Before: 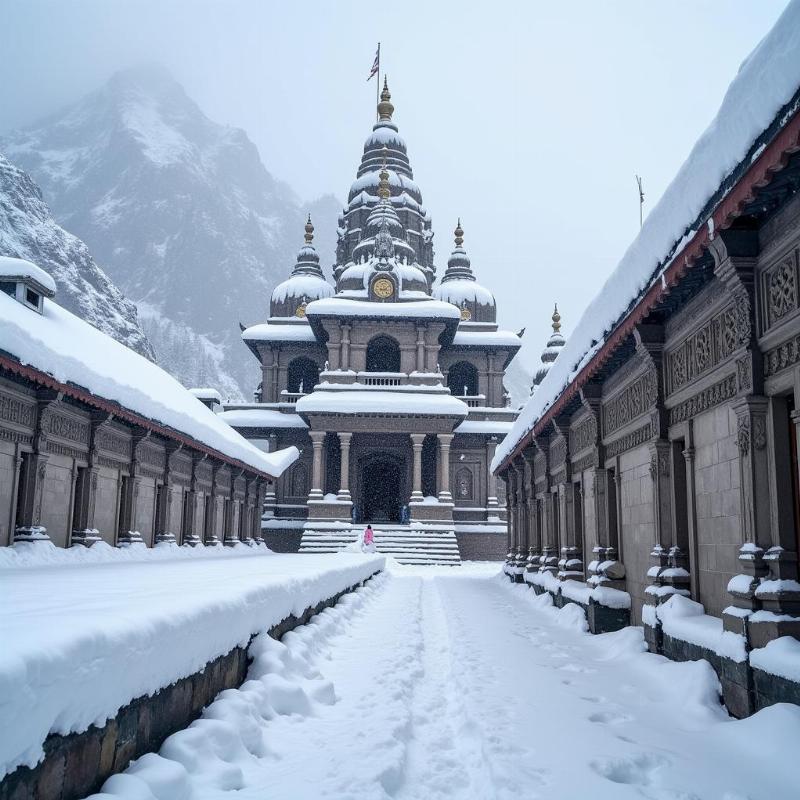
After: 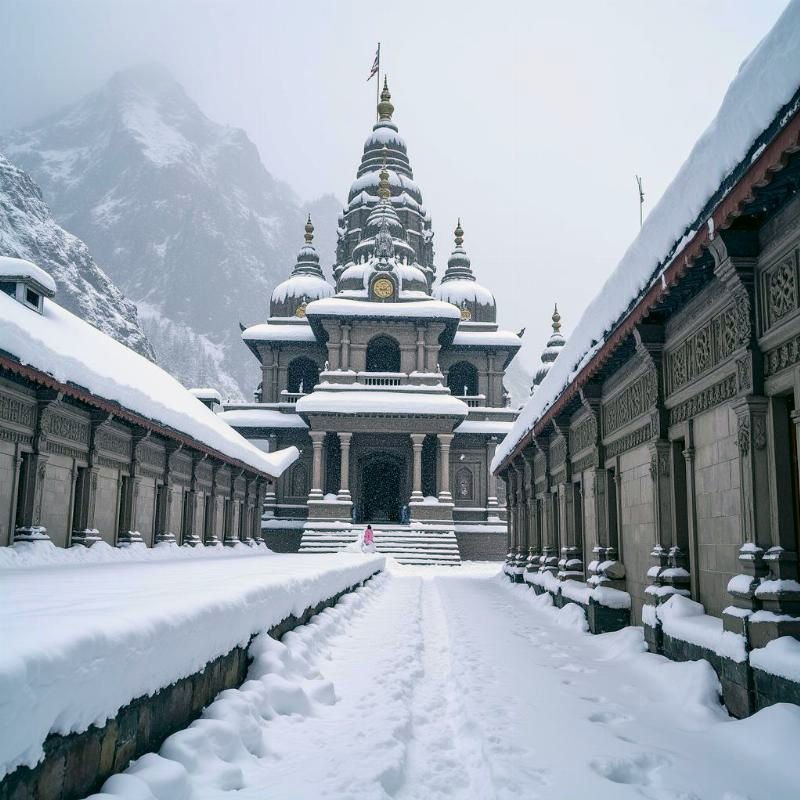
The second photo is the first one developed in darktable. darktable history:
color correction: highlights a* 4.1, highlights b* 4.99, shadows a* -7.74, shadows b* 4.87
